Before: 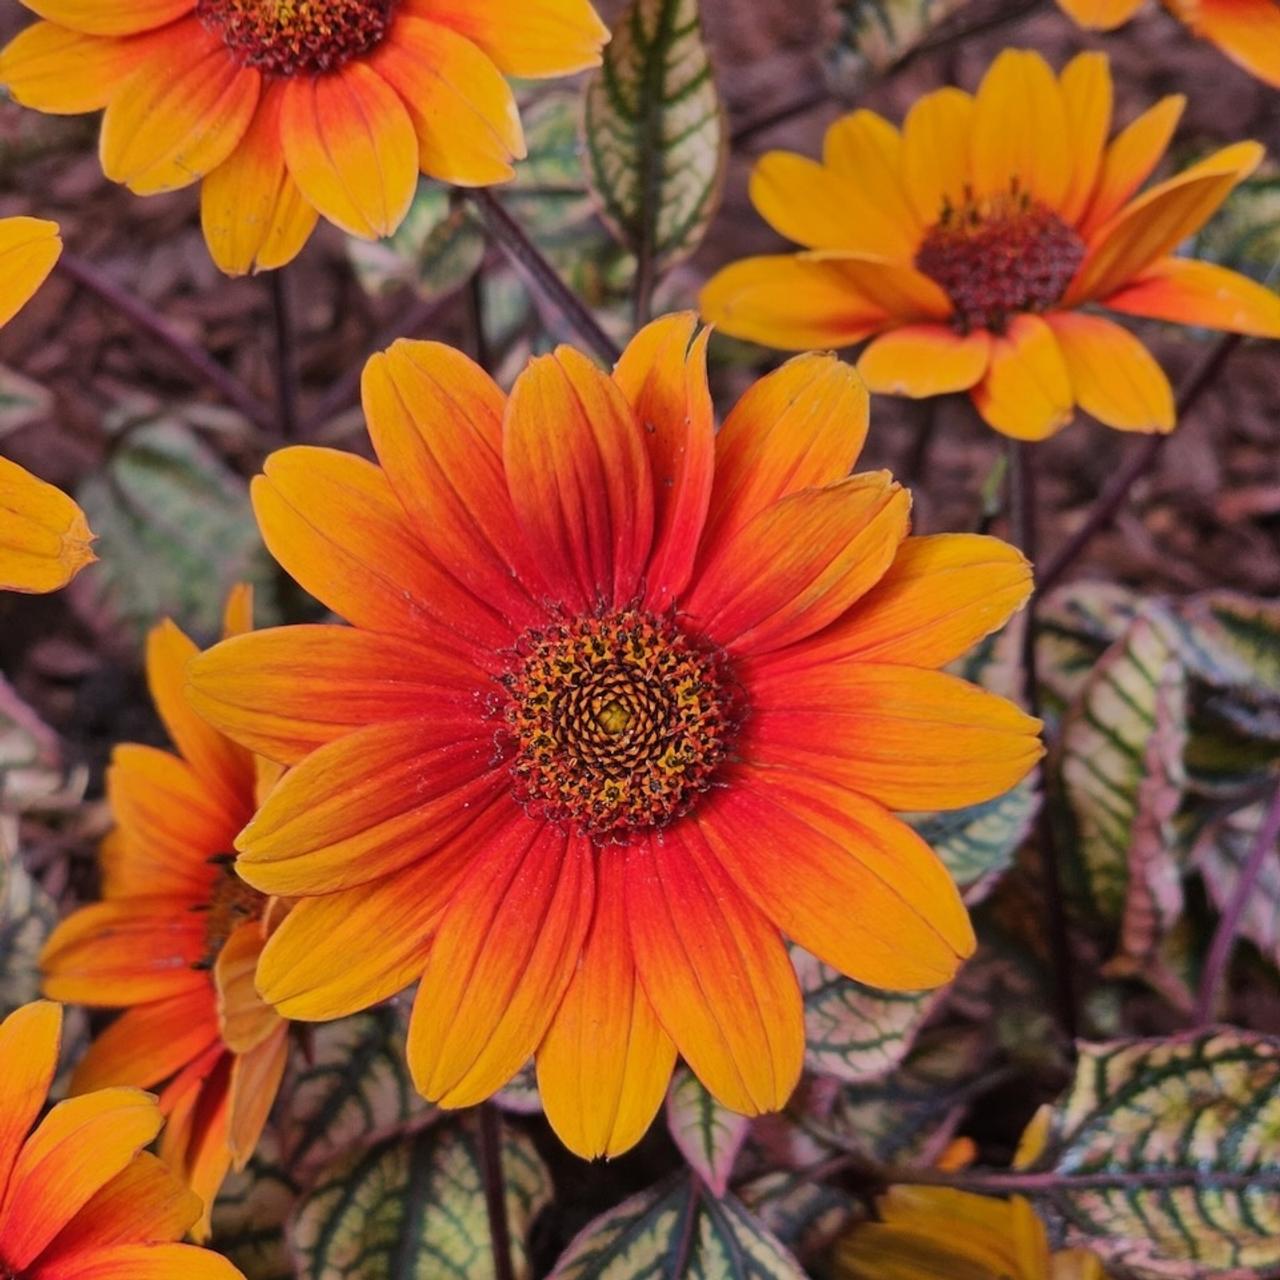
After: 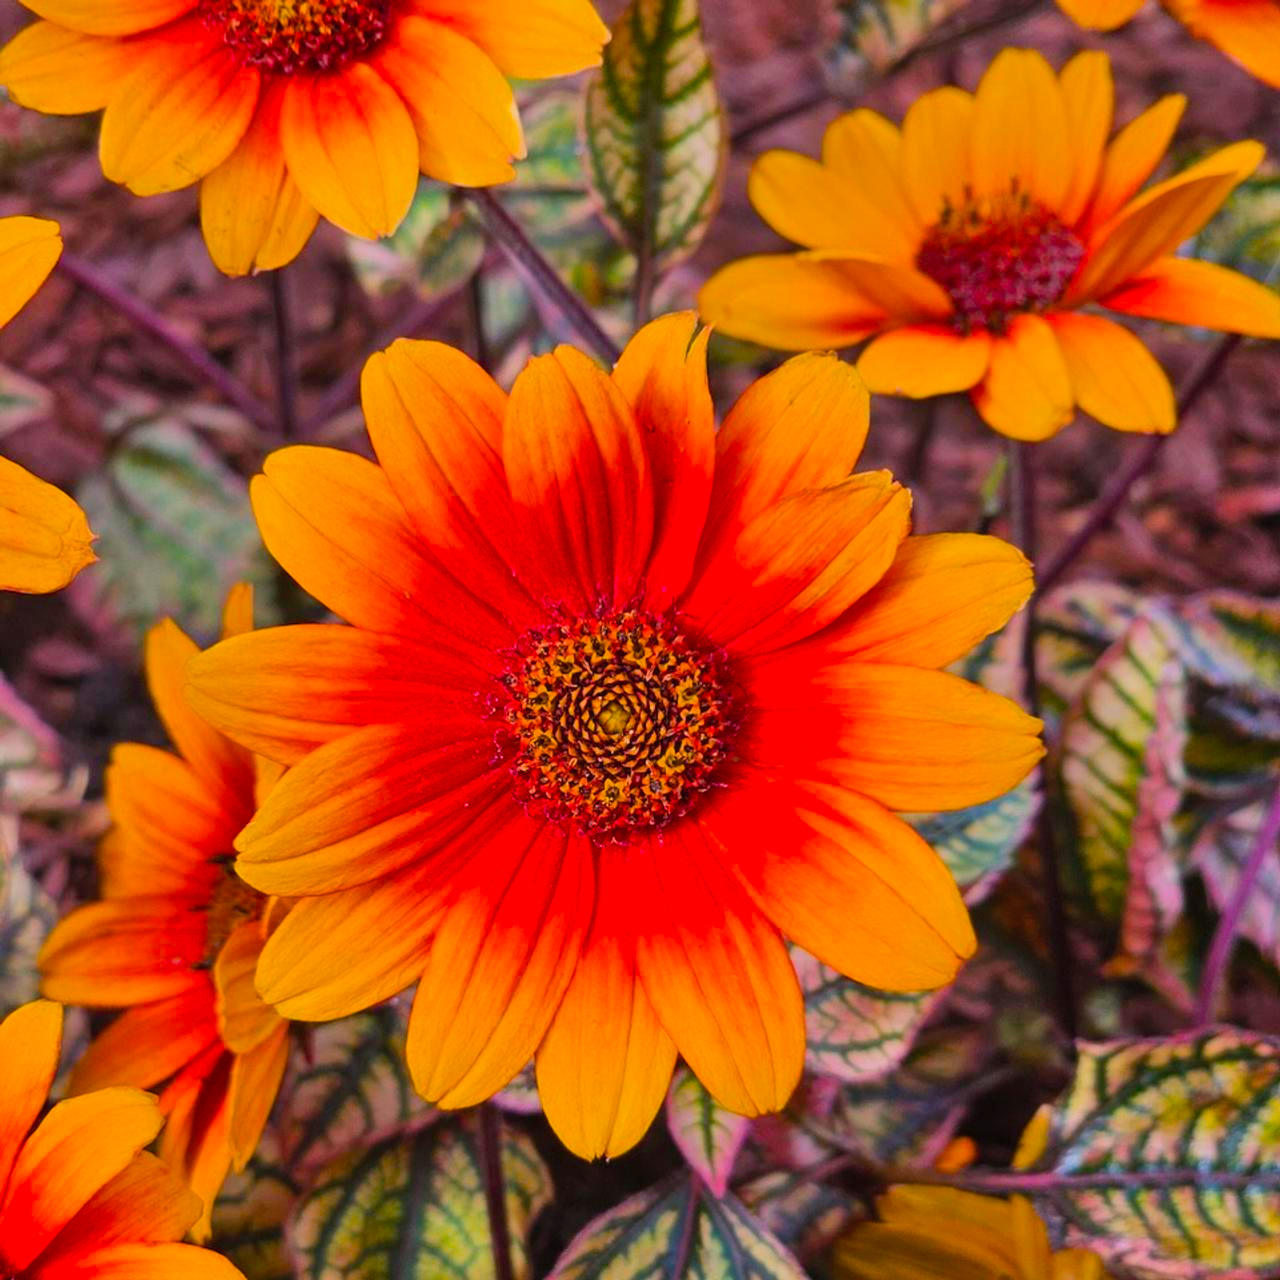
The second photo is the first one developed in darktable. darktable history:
color balance rgb: linear chroma grading › global chroma 15%, perceptual saturation grading › global saturation 30%
contrast brightness saturation: contrast 0.07, brightness 0.08, saturation 0.18
